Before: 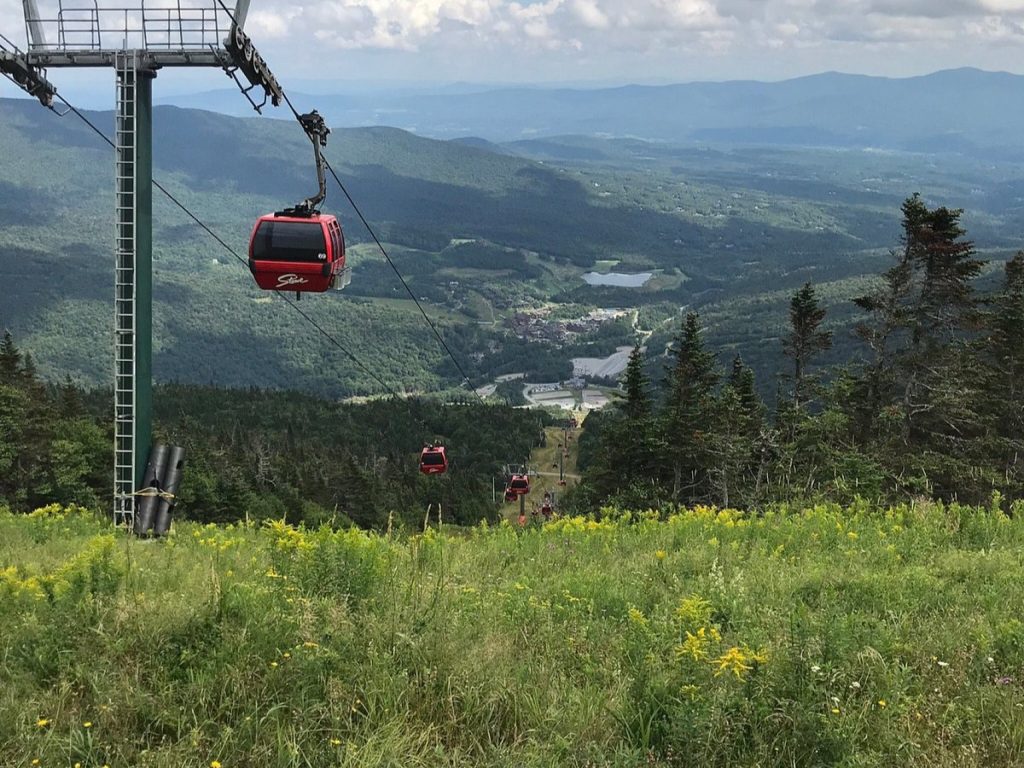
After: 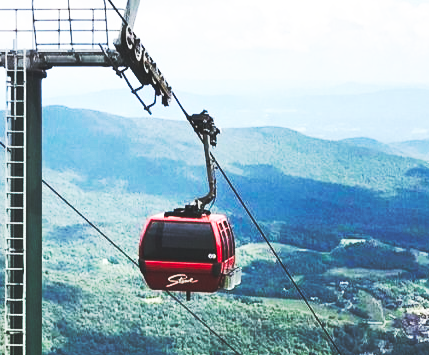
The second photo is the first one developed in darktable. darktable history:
crop and rotate: left 10.817%, top 0.062%, right 47.194%, bottom 53.626%
base curve: curves: ch0 [(0, 0.015) (0.085, 0.116) (0.134, 0.298) (0.19, 0.545) (0.296, 0.764) (0.599, 0.982) (1, 1)], preserve colors none
